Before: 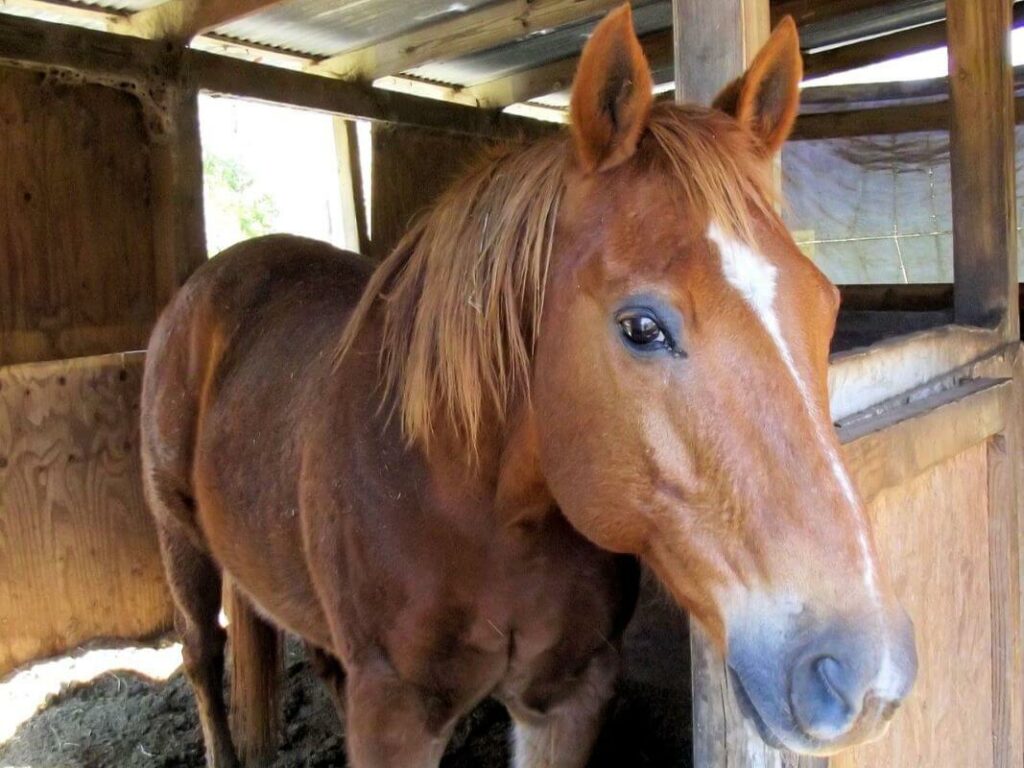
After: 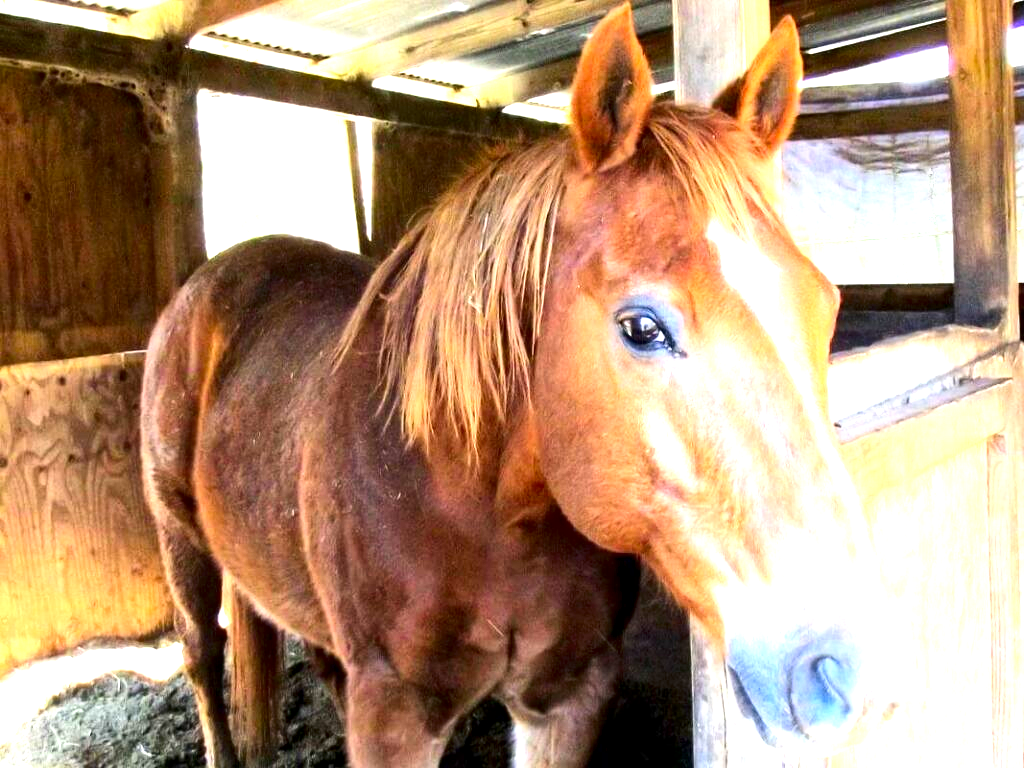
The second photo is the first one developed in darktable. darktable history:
exposure: black level correction 0, exposure 1.675 EV, compensate exposure bias true, compensate highlight preservation false
local contrast: highlights 100%, shadows 100%, detail 120%, midtone range 0.2
contrast brightness saturation: contrast 0.19, brightness -0.11, saturation 0.21
